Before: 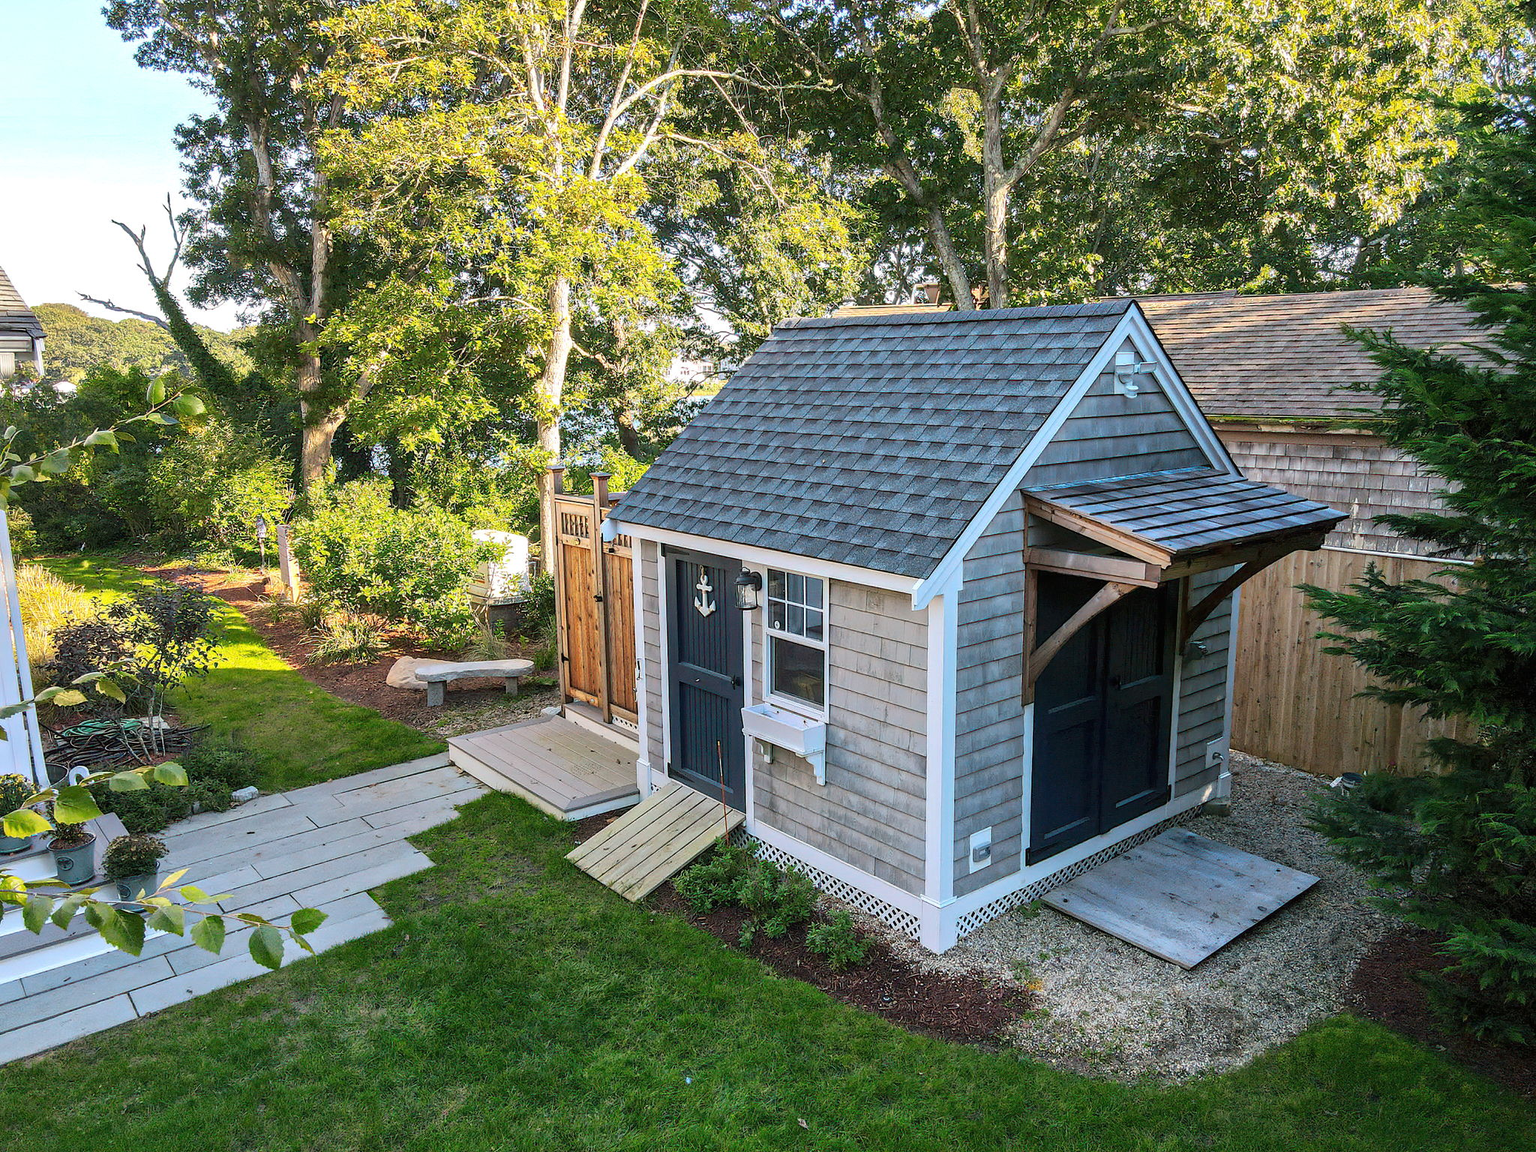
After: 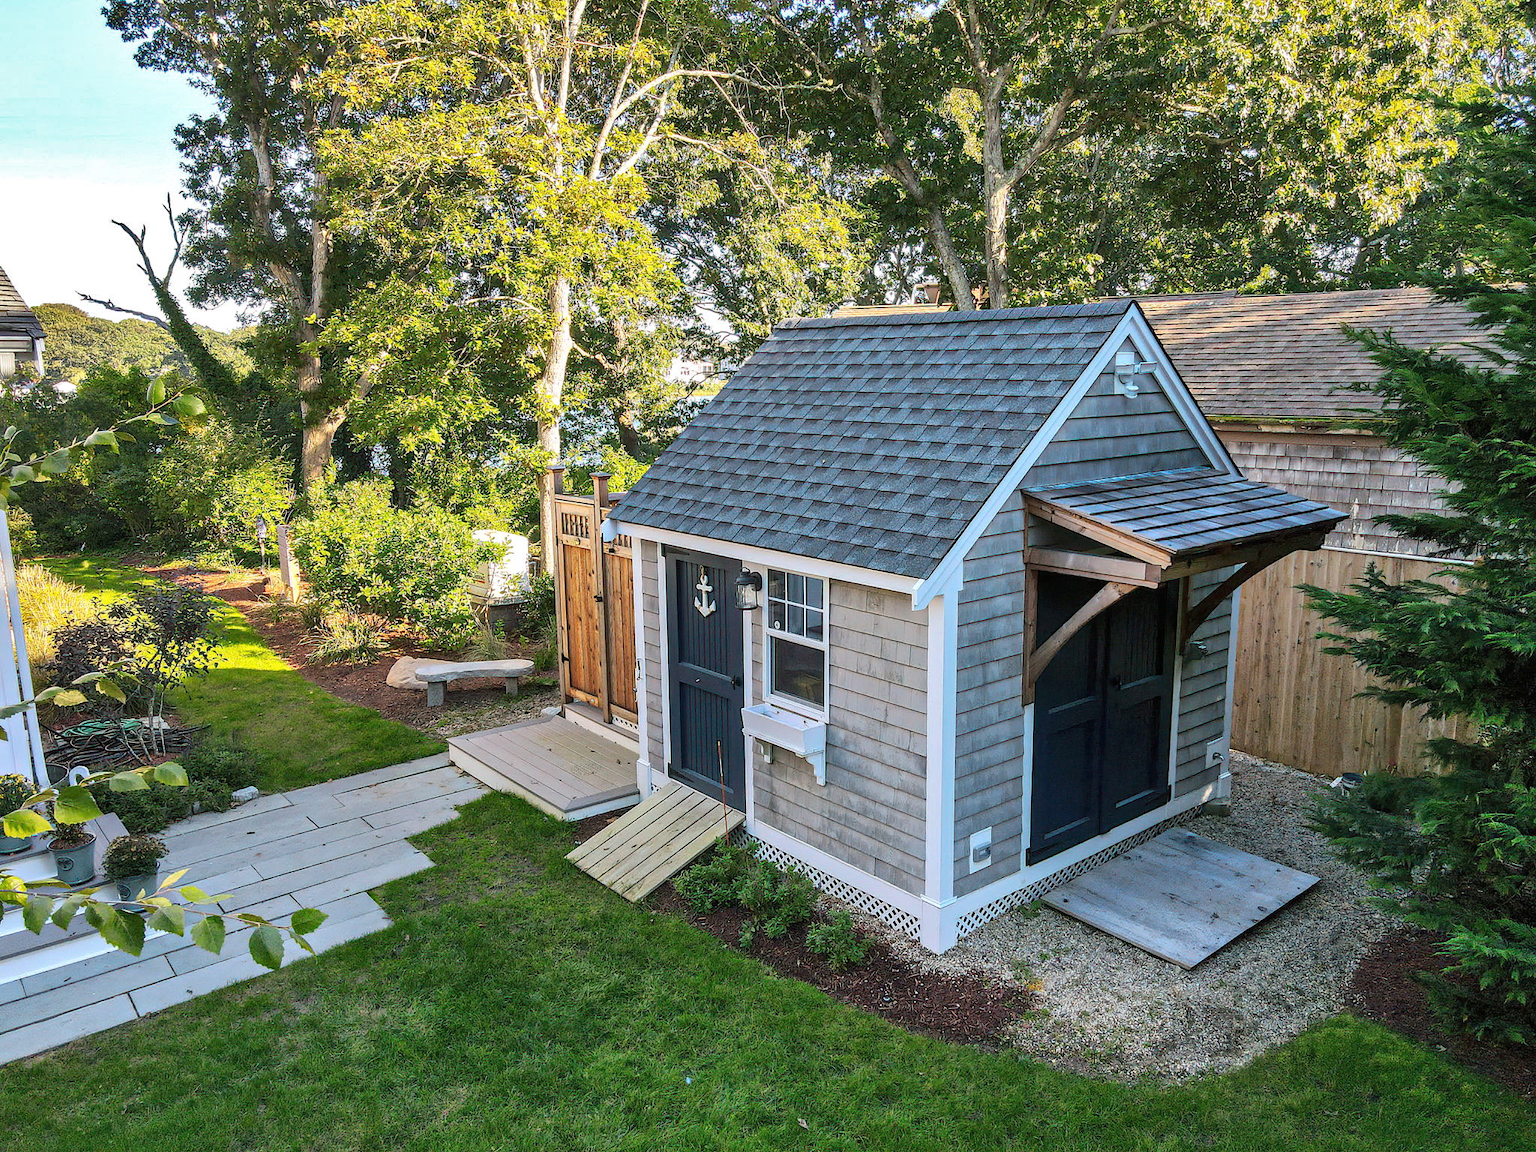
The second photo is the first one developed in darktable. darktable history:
shadows and highlights: radius 103.1, shadows 50.42, highlights -64.53, soften with gaussian
